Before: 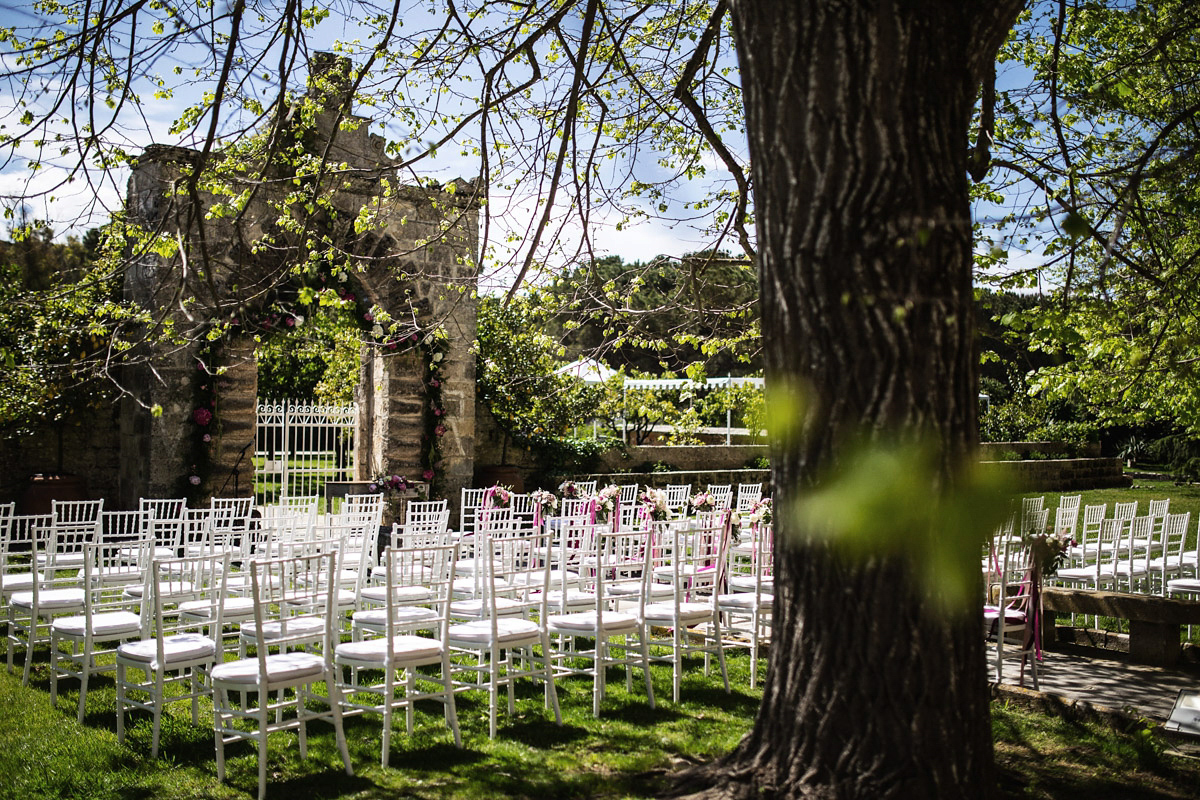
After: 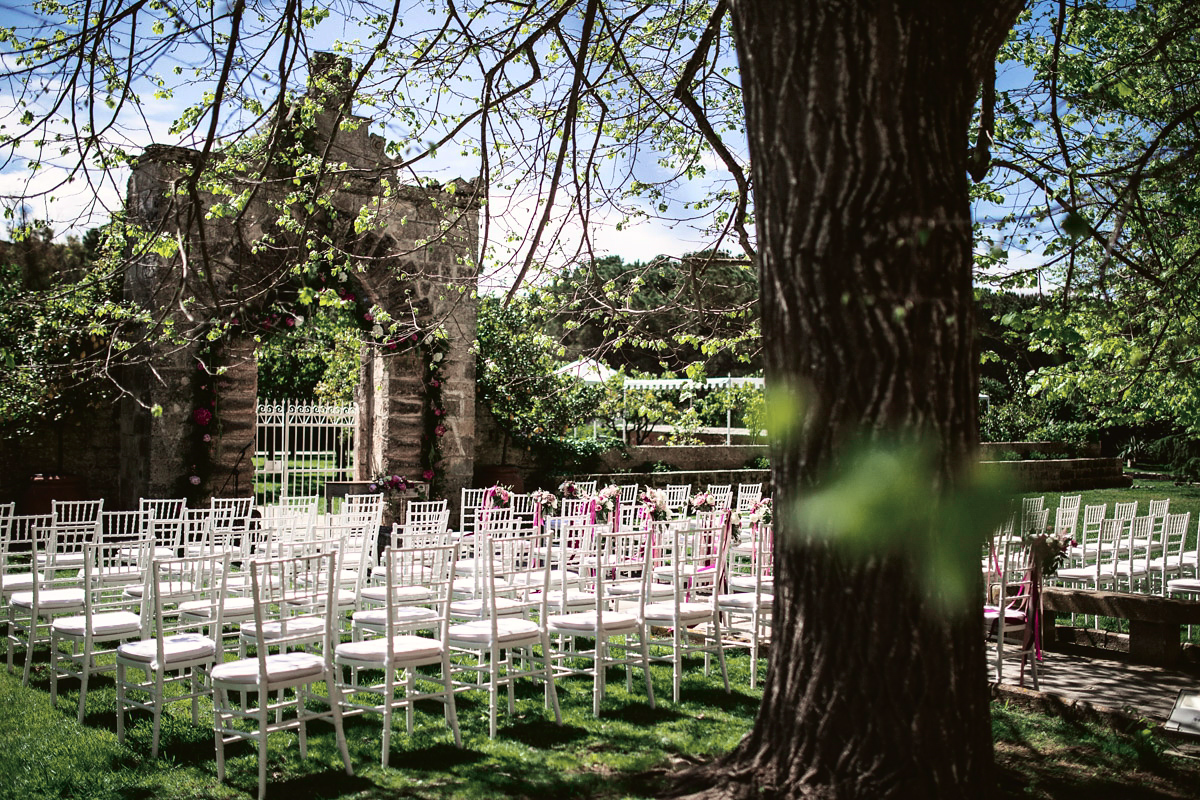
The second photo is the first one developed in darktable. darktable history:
tone curve: curves: ch0 [(0, 0.021) (0.059, 0.053) (0.197, 0.191) (0.32, 0.311) (0.495, 0.505) (0.725, 0.731) (0.89, 0.919) (1, 1)]; ch1 [(0, 0) (0.094, 0.081) (0.285, 0.299) (0.401, 0.424) (0.453, 0.439) (0.495, 0.496) (0.54, 0.55) (0.615, 0.637) (0.657, 0.683) (1, 1)]; ch2 [(0, 0) (0.257, 0.217) (0.43, 0.421) (0.498, 0.507) (0.547, 0.539) (0.595, 0.56) (0.644, 0.599) (1, 1)], color space Lab, independent channels, preserve colors none
